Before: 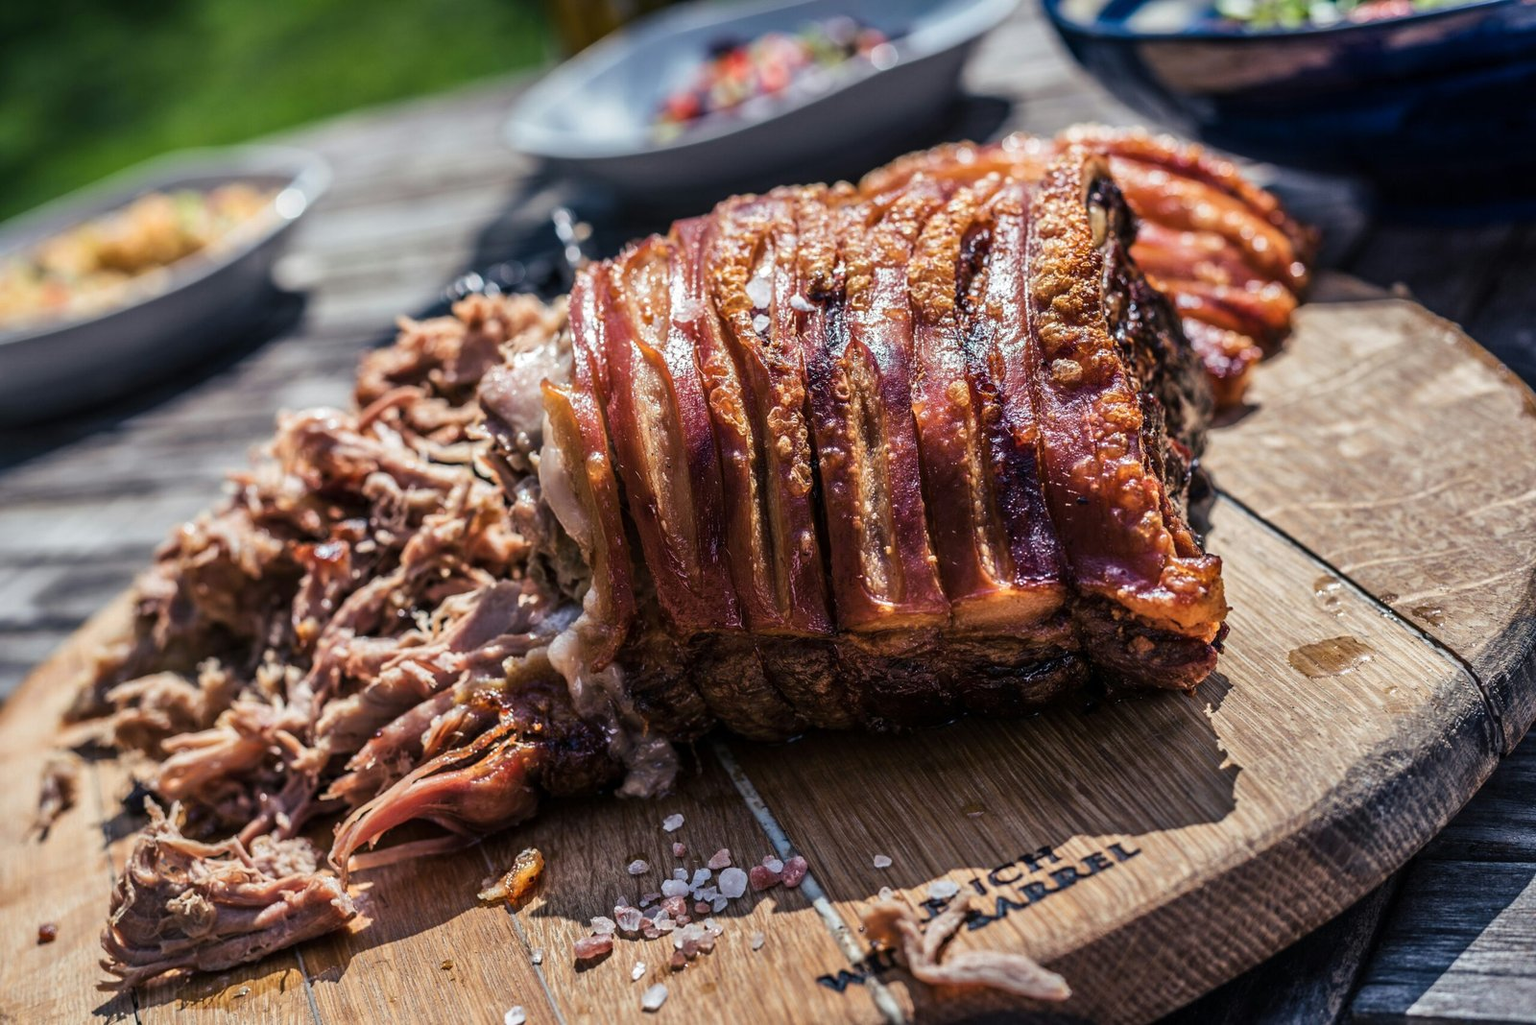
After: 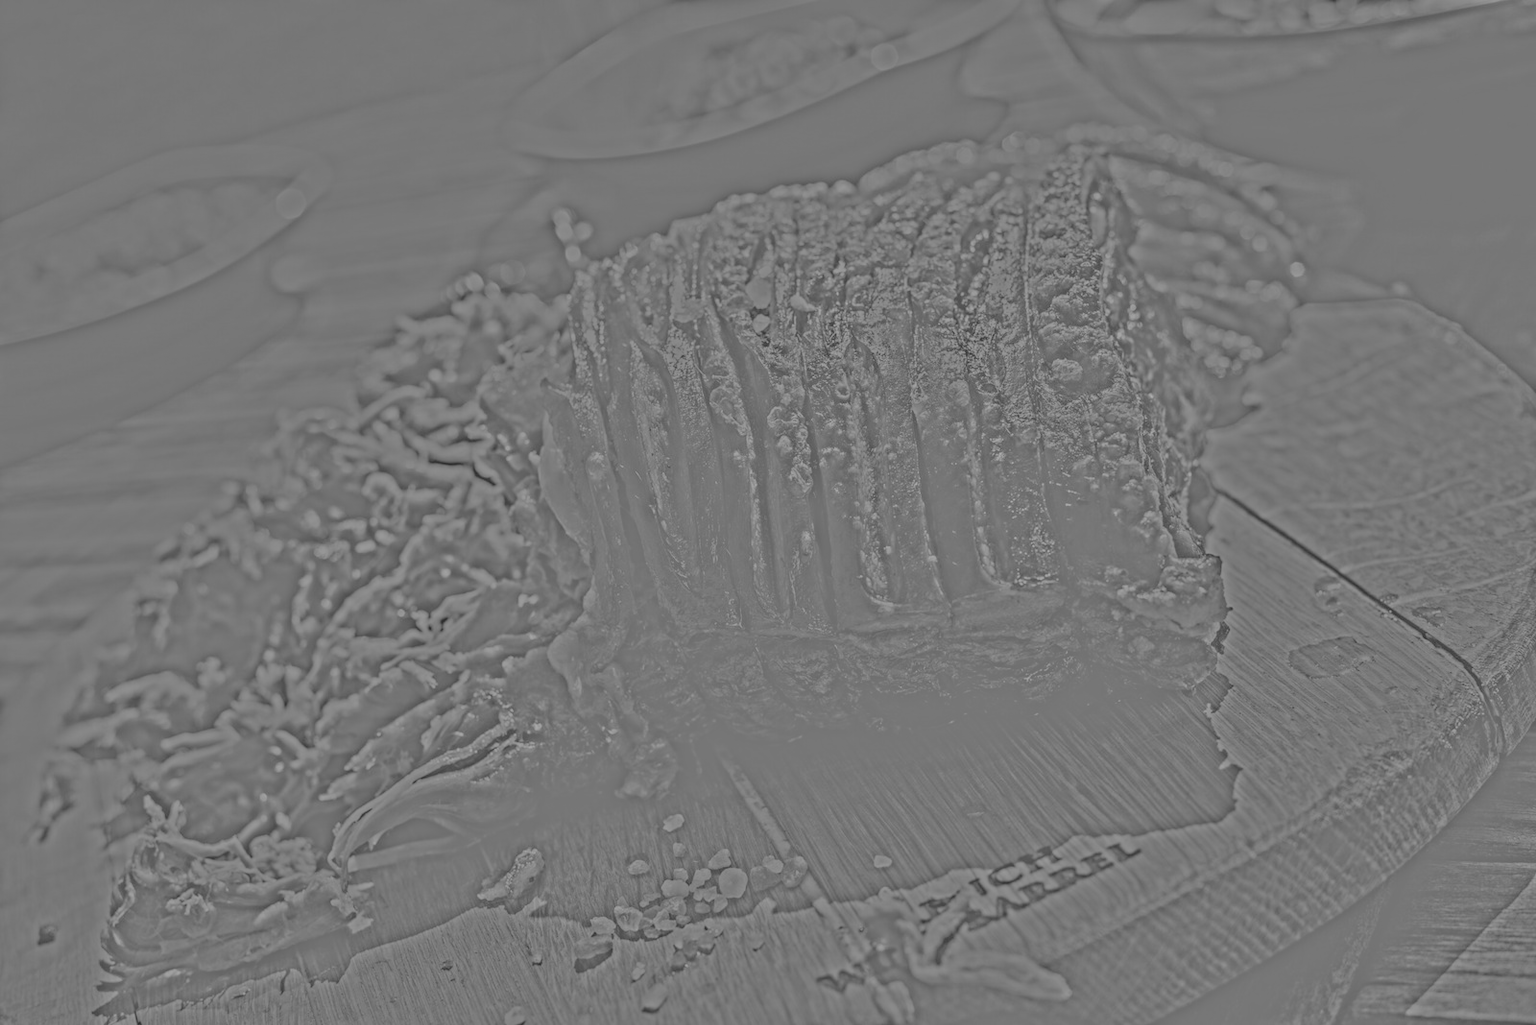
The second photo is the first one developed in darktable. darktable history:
highpass: sharpness 25.84%, contrast boost 14.94%
filmic rgb: white relative exposure 8 EV, threshold 3 EV, hardness 2.44, latitude 10.07%, contrast 0.72, highlights saturation mix 10%, shadows ↔ highlights balance 1.38%, color science v4 (2020), enable highlight reconstruction true
